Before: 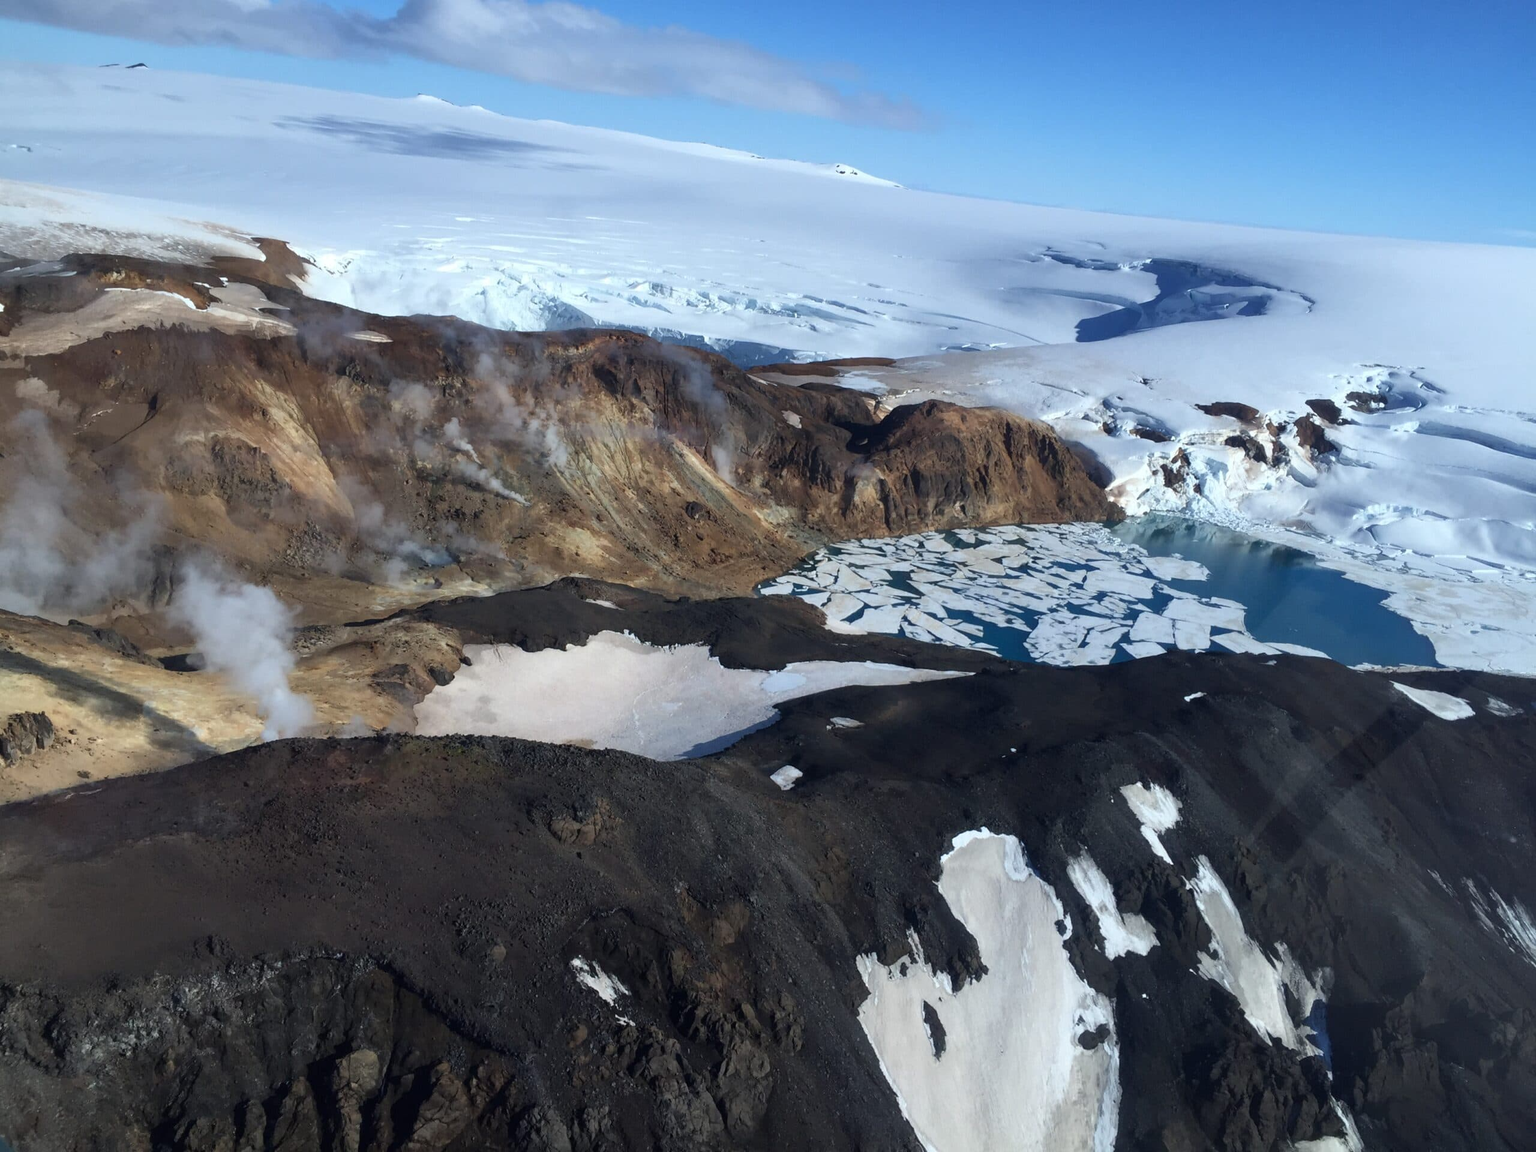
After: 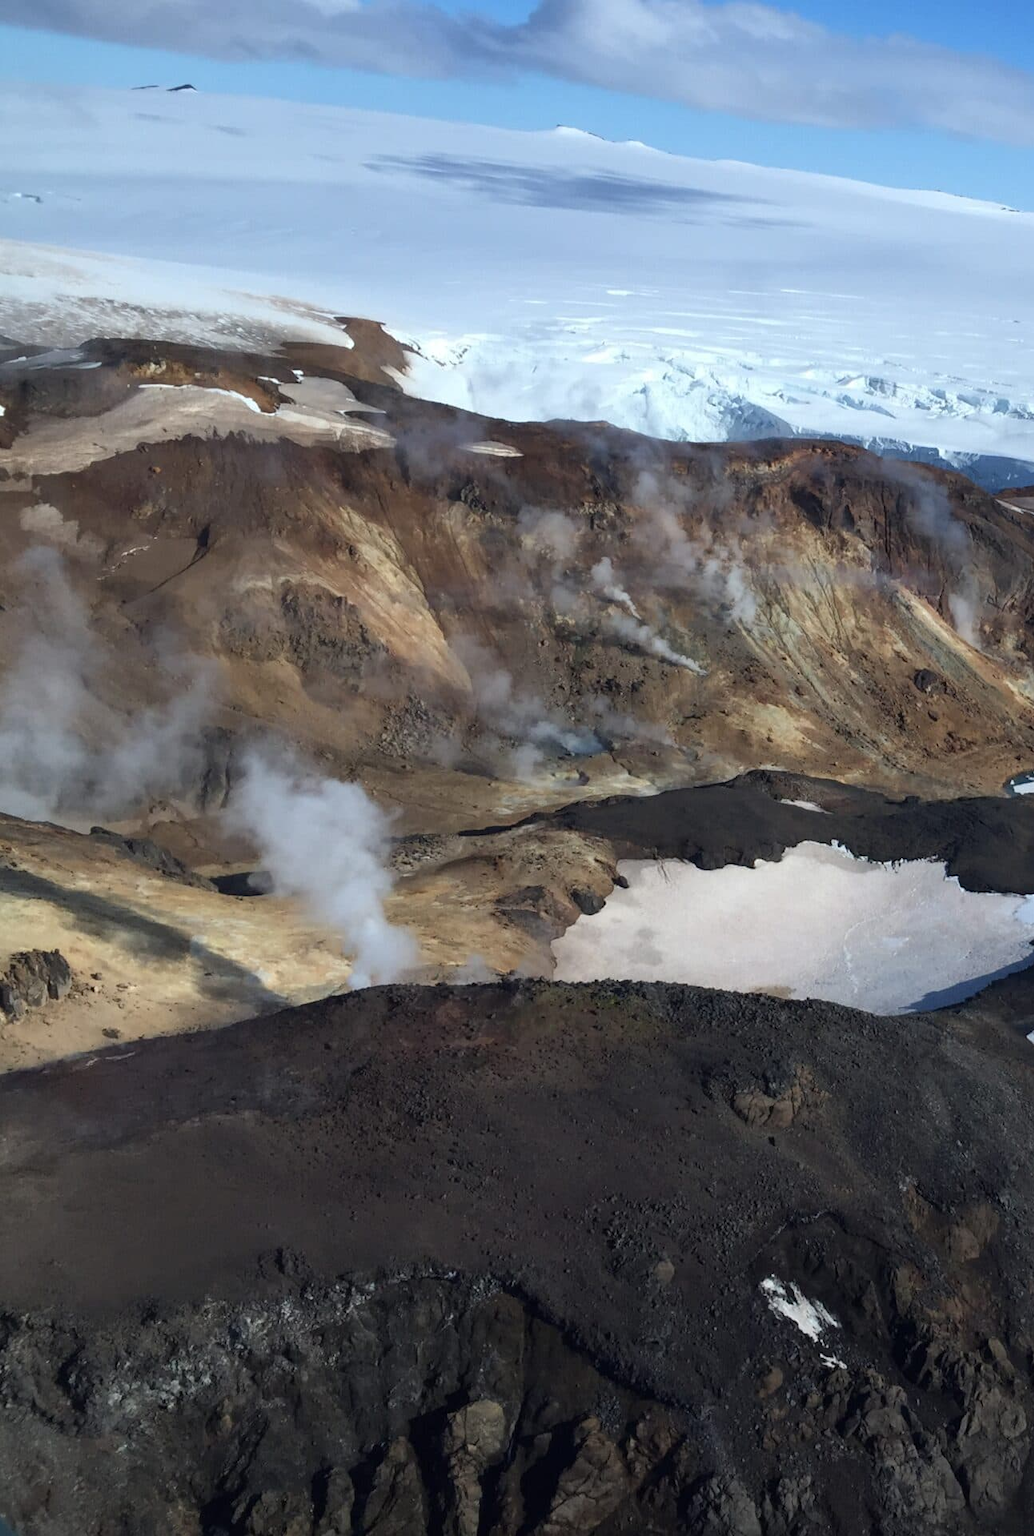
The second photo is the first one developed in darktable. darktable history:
crop and rotate: left 0.054%, top 0%, right 49.405%
